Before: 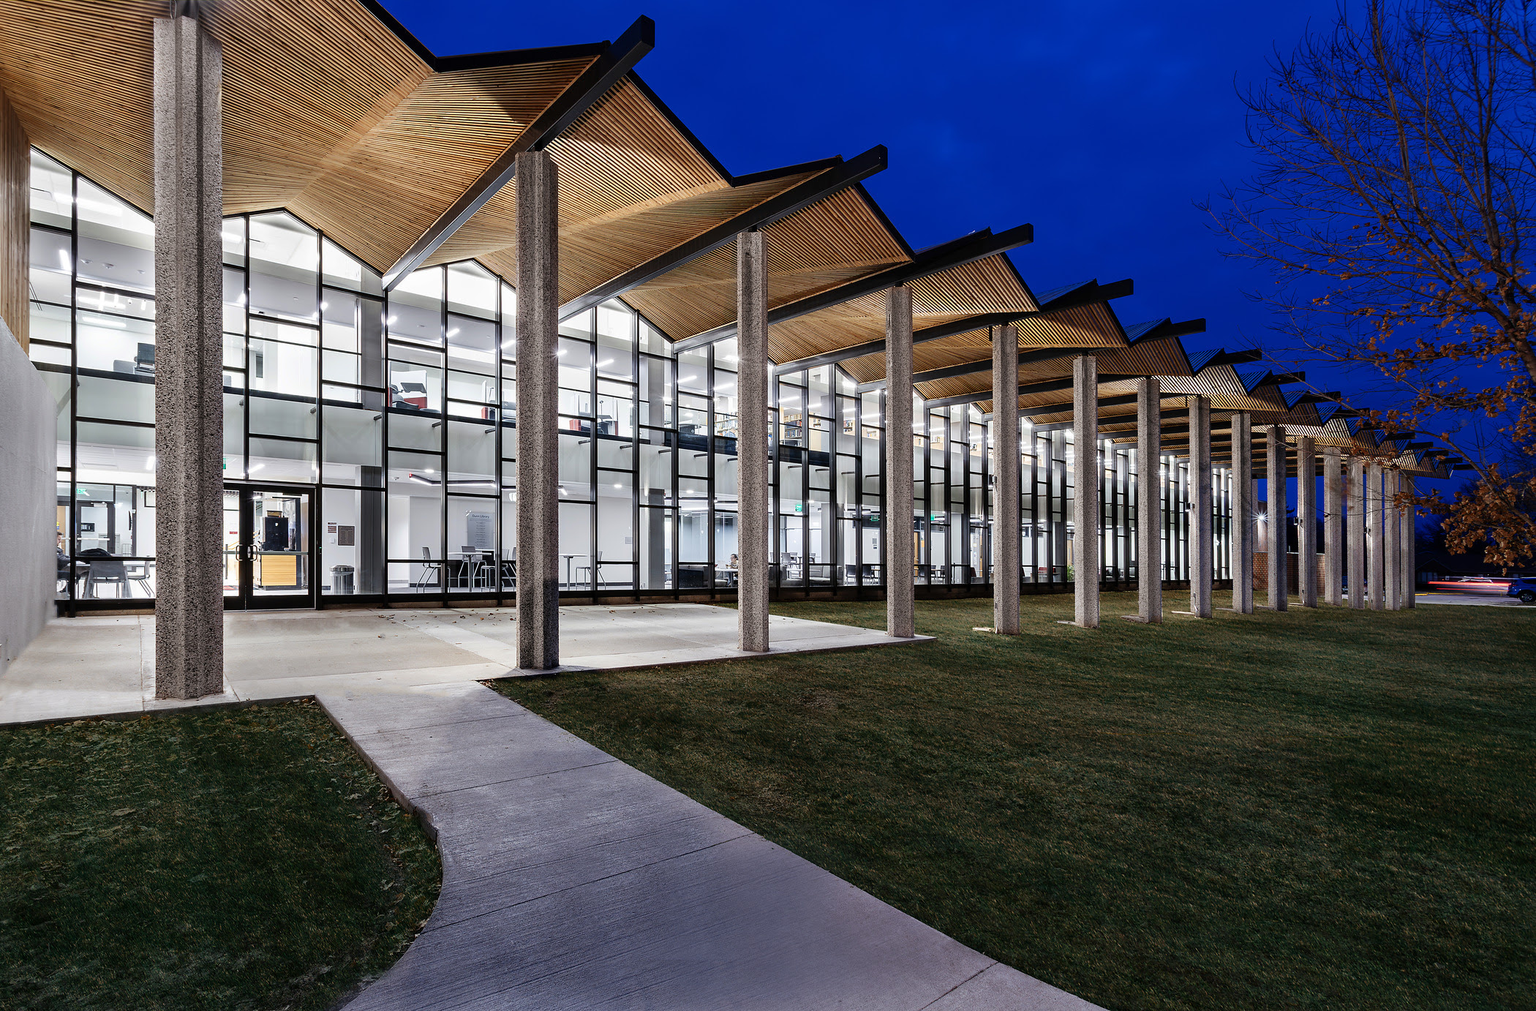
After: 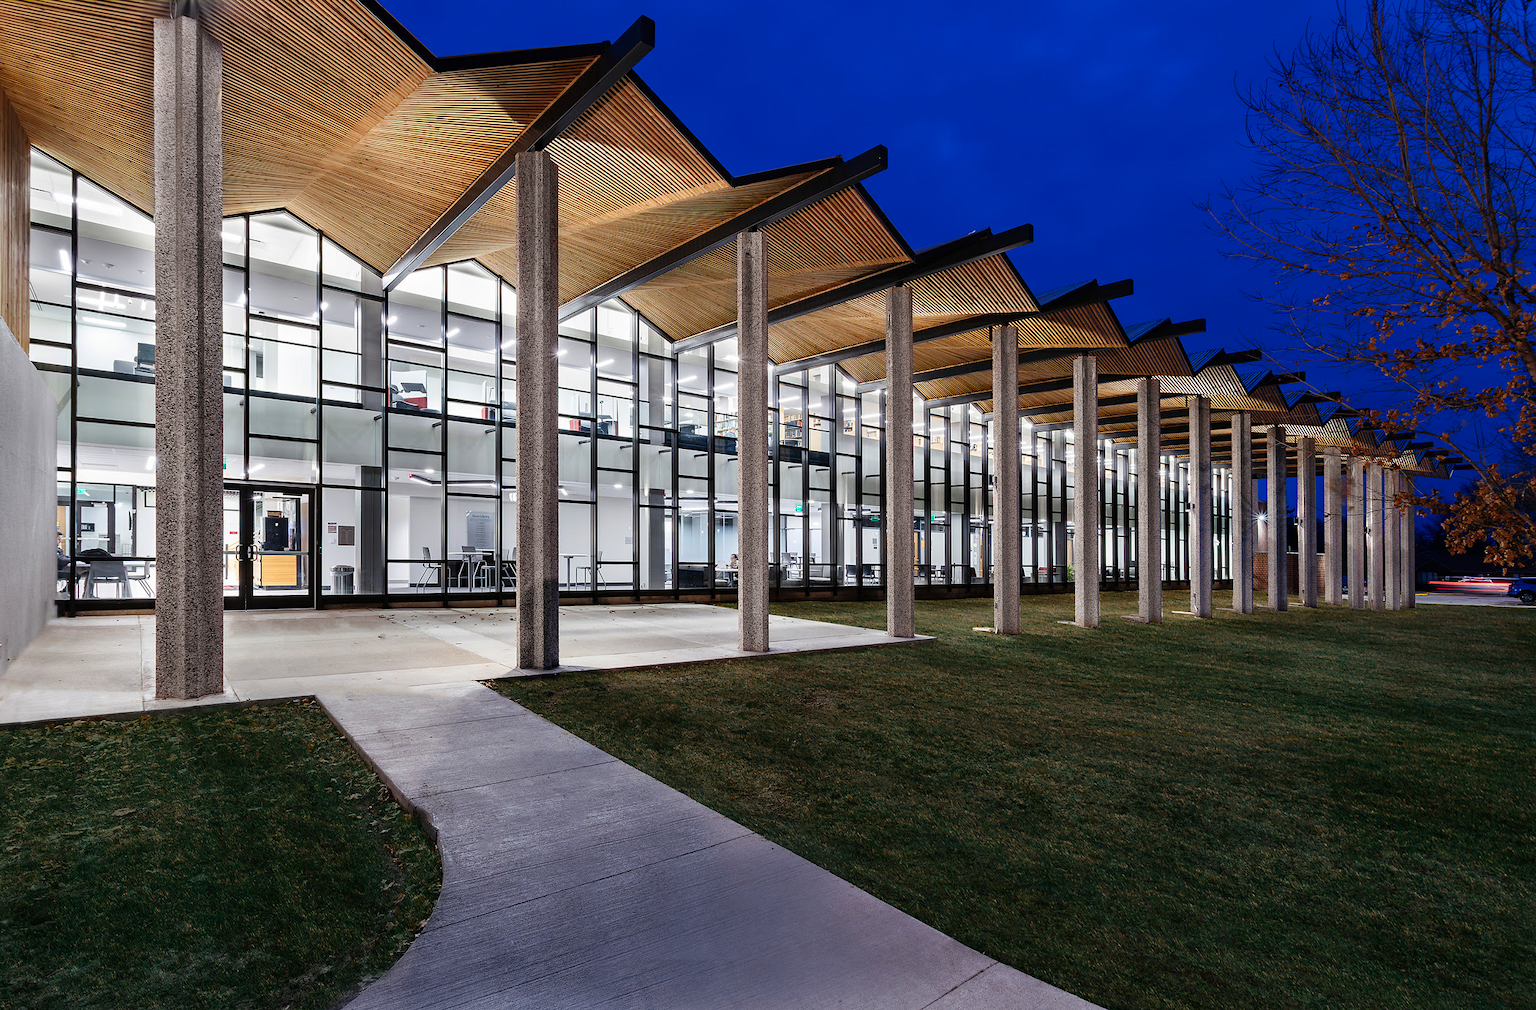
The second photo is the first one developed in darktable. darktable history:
white balance: red 1, blue 1
tone equalizer: -8 EV 0.06 EV, smoothing diameter 25%, edges refinement/feathering 10, preserve details guided filter
